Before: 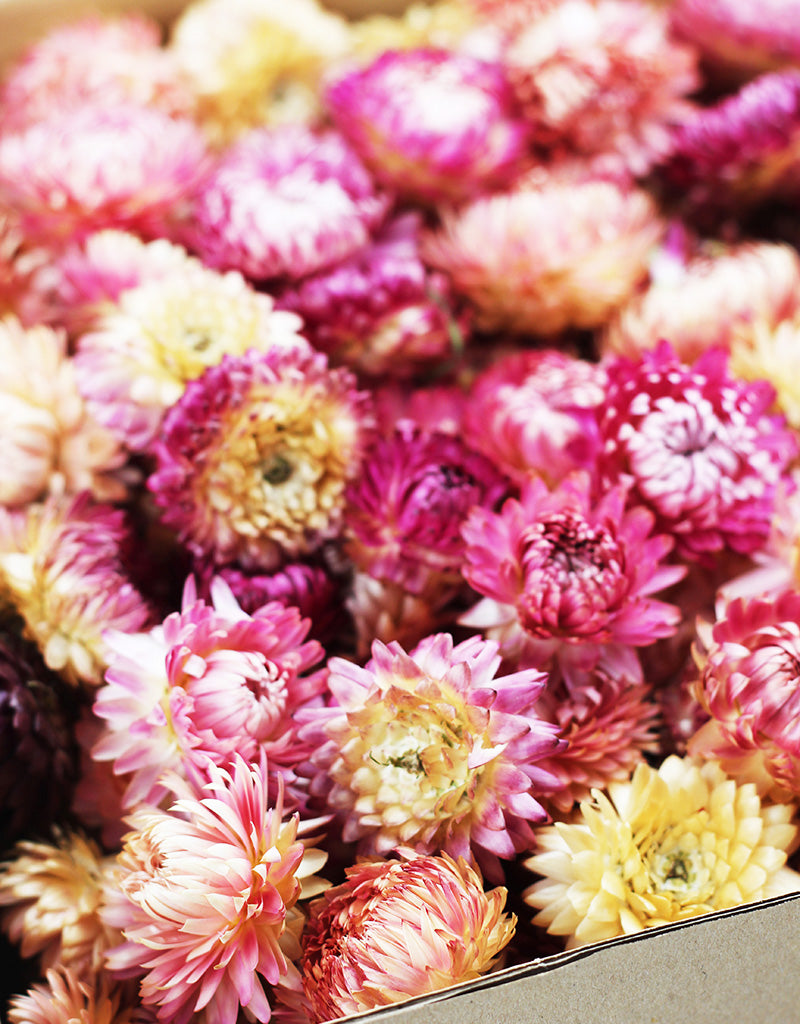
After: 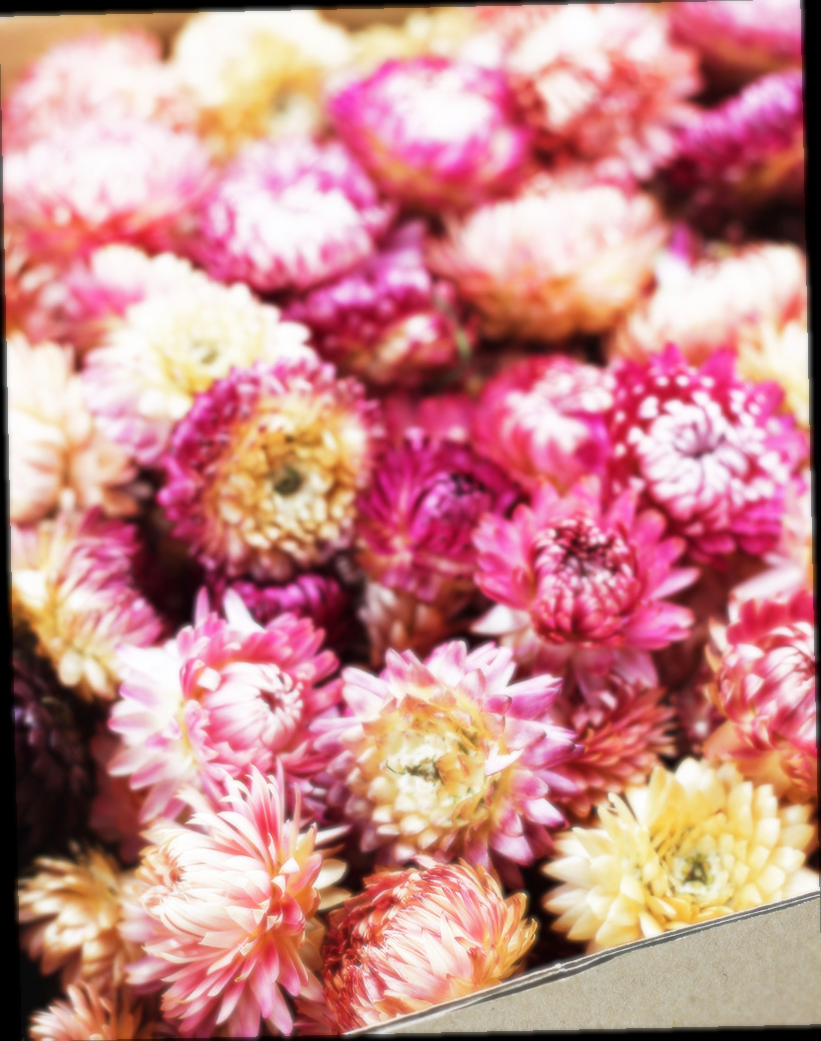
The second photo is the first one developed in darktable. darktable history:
soften: size 8.67%, mix 49%
rotate and perspective: rotation -1.24°, automatic cropping off
